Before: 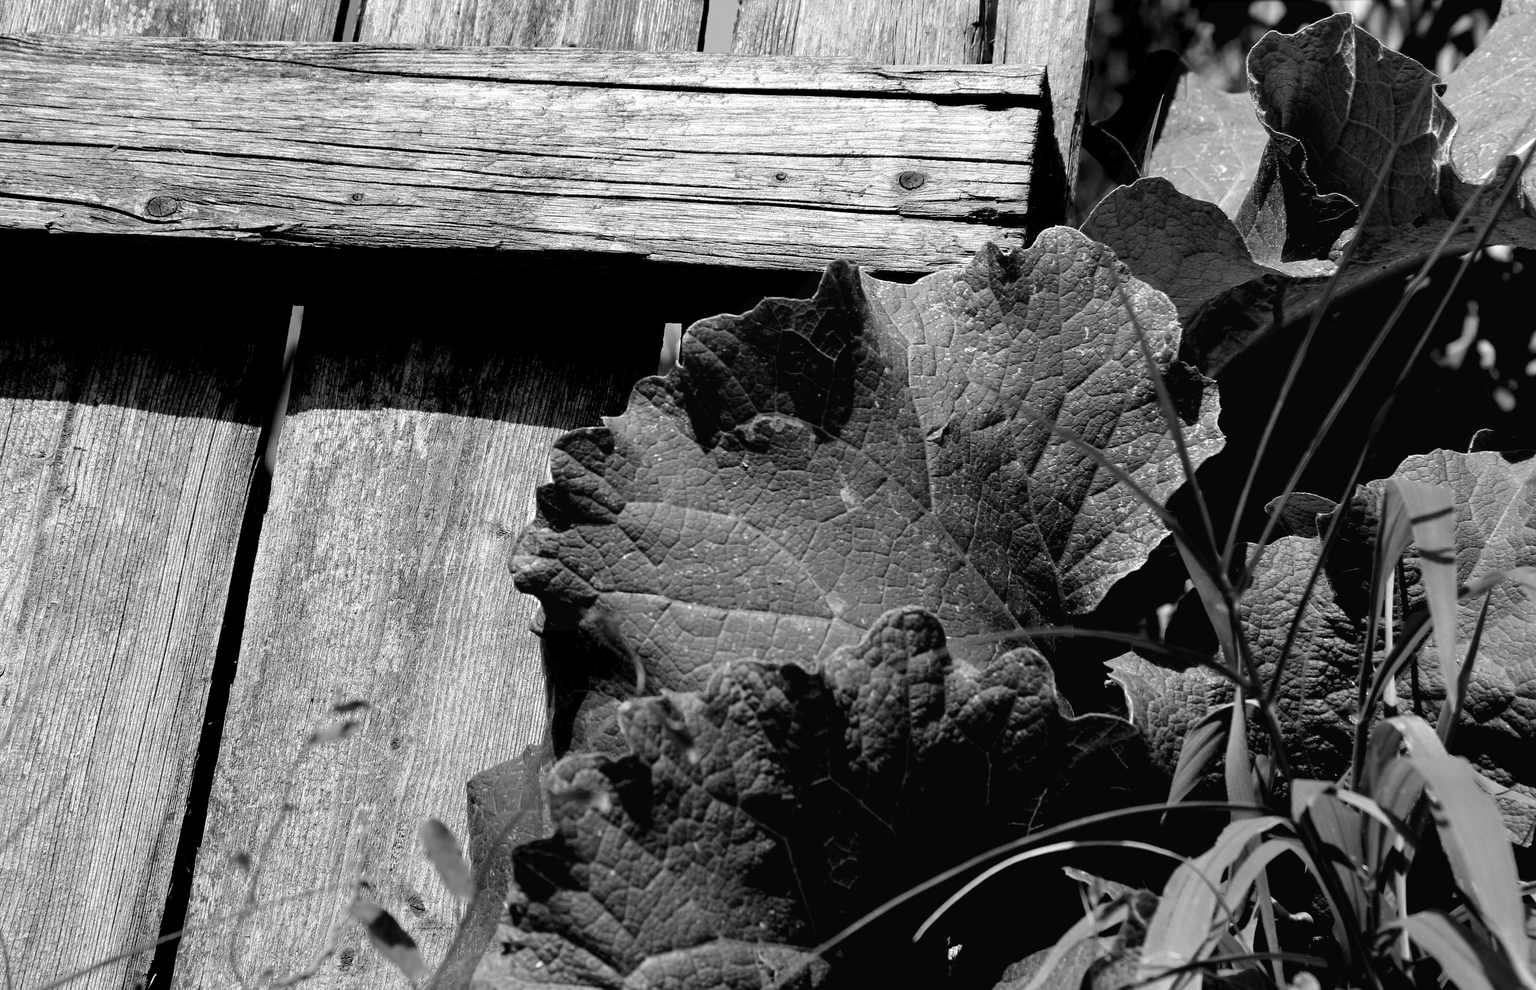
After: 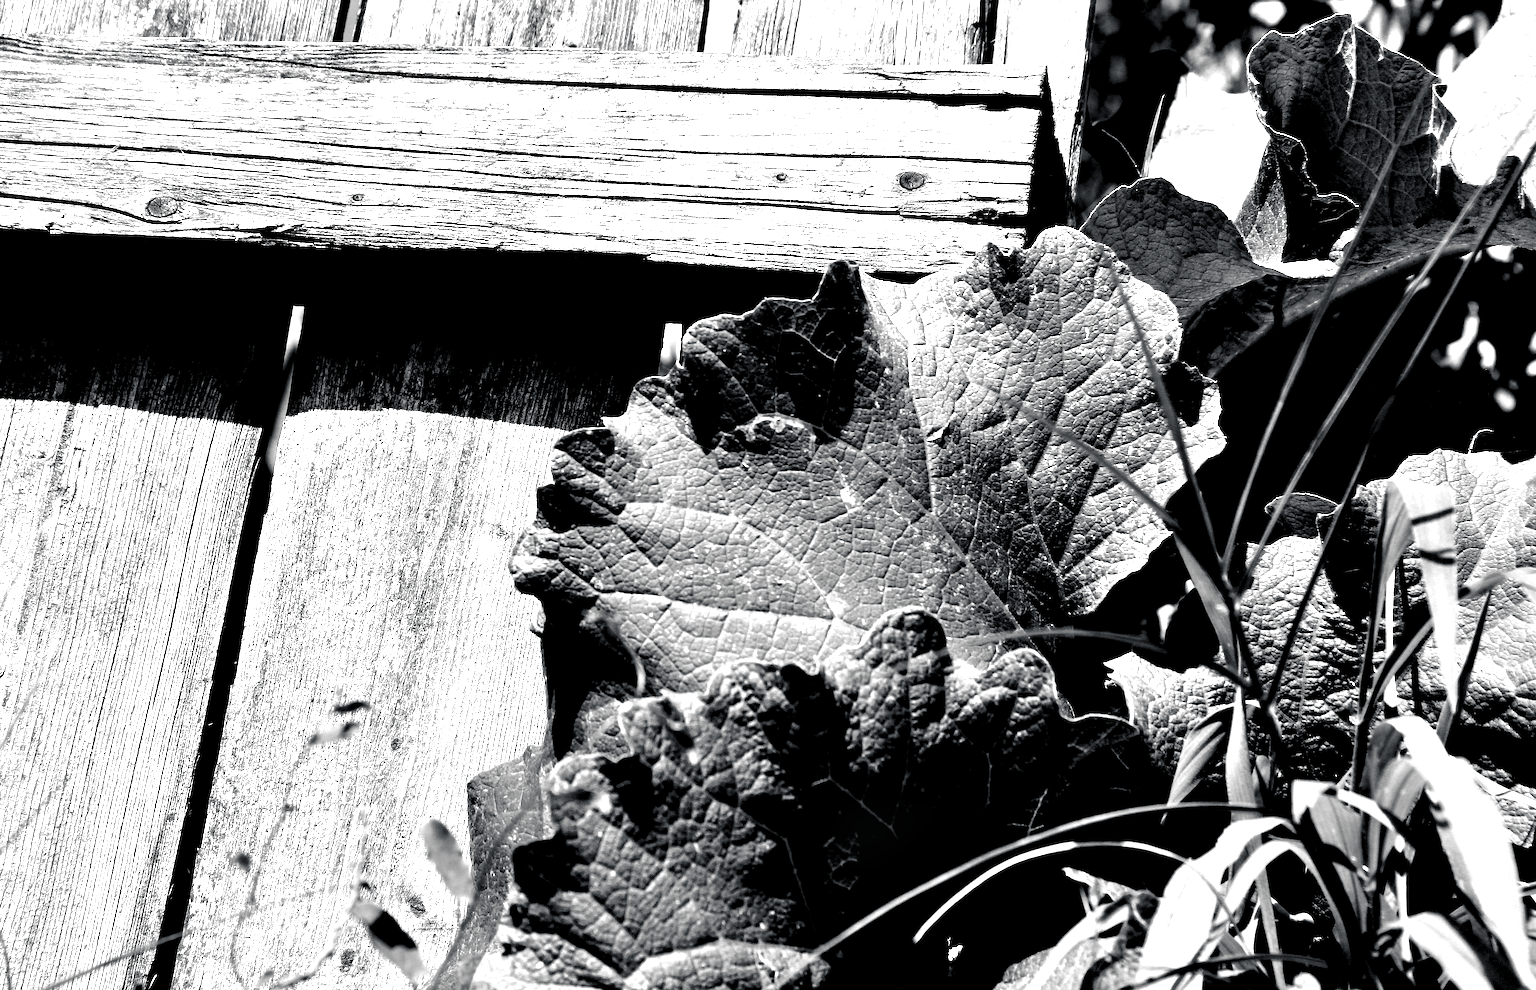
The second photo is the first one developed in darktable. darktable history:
contrast equalizer: y [[0.6 ×6], [0.55 ×6], [0 ×6], [0 ×6], [0 ×6]]
color balance rgb: shadows lift › chroma 2.02%, shadows lift › hue 250.07°, power › luminance 3.353%, power › hue 229.27°, linear chroma grading › global chroma 2.967%, perceptual saturation grading › global saturation 56.139%, perceptual saturation grading › highlights -50.122%, perceptual saturation grading › mid-tones 39.819%, perceptual saturation grading › shadows 30.68%
exposure: black level correction 0, exposure 0.498 EV, compensate highlight preservation false
tone equalizer: -8 EV -0.723 EV, -7 EV -0.736 EV, -6 EV -0.588 EV, -5 EV -0.375 EV, -3 EV 0.379 EV, -2 EV 0.6 EV, -1 EV 0.692 EV, +0 EV 0.752 EV
